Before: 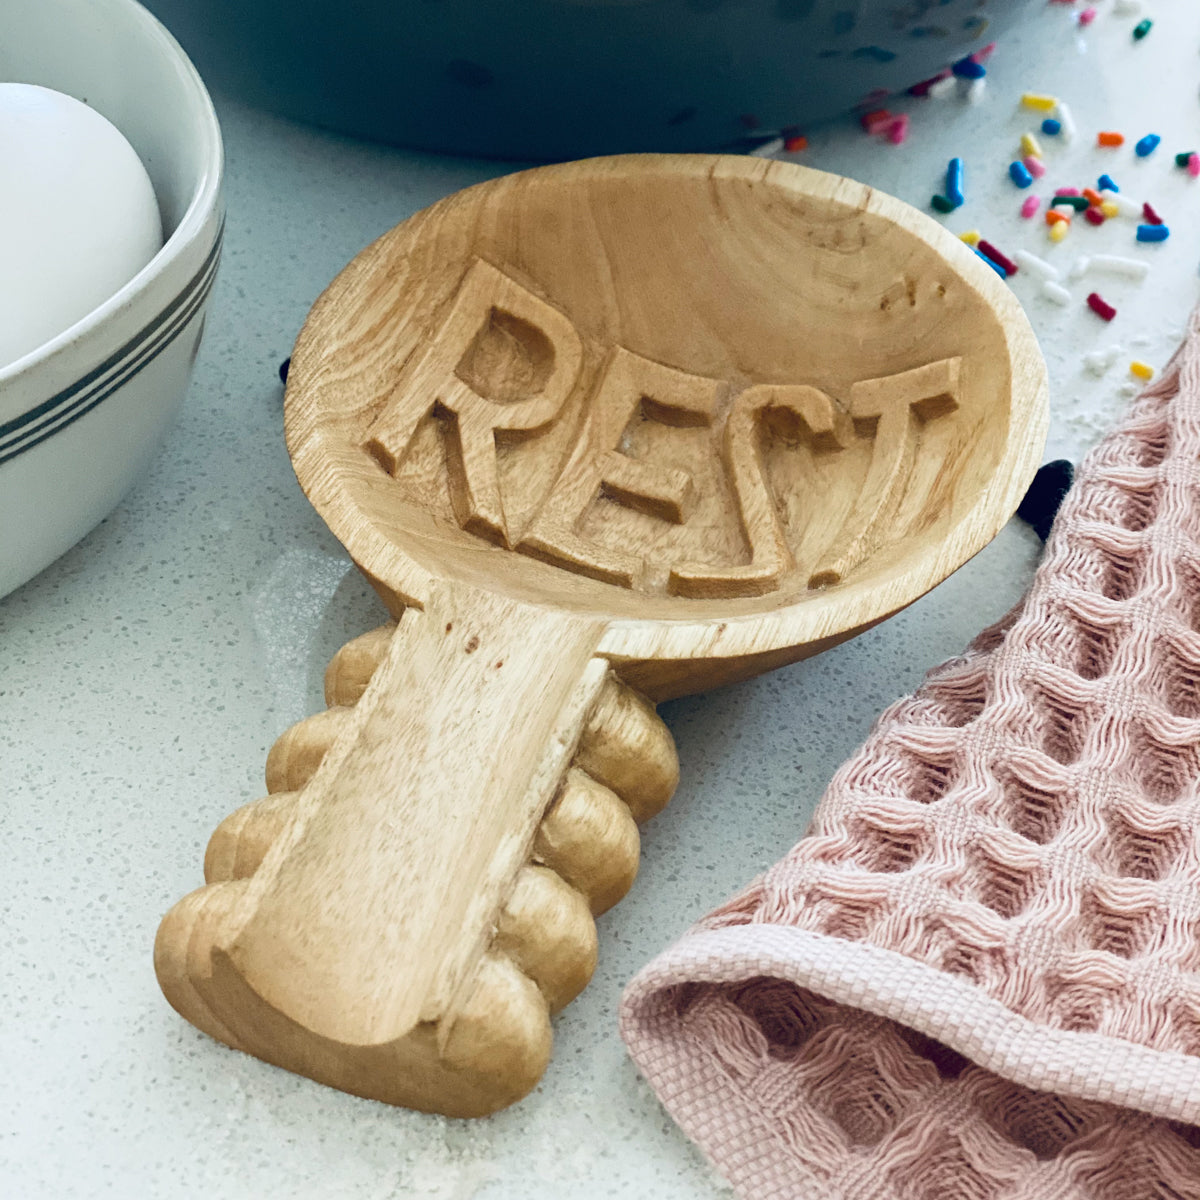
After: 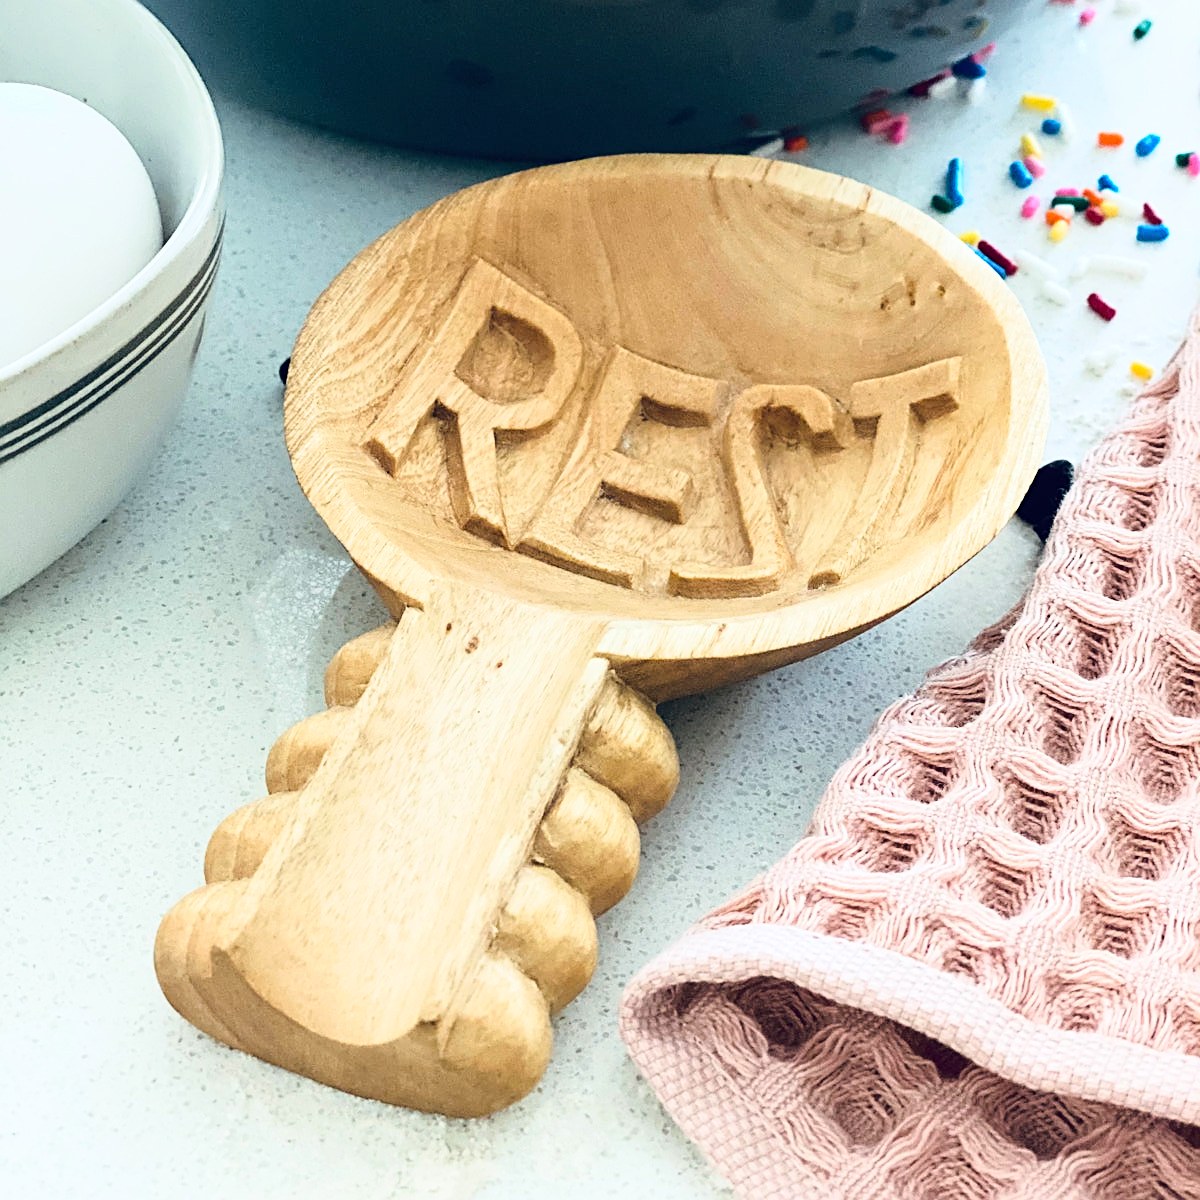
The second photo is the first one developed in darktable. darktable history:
base curve: curves: ch0 [(0, 0) (0.028, 0.03) (0.121, 0.232) (0.46, 0.748) (0.859, 0.968) (1, 1)]
sharpen: on, module defaults
